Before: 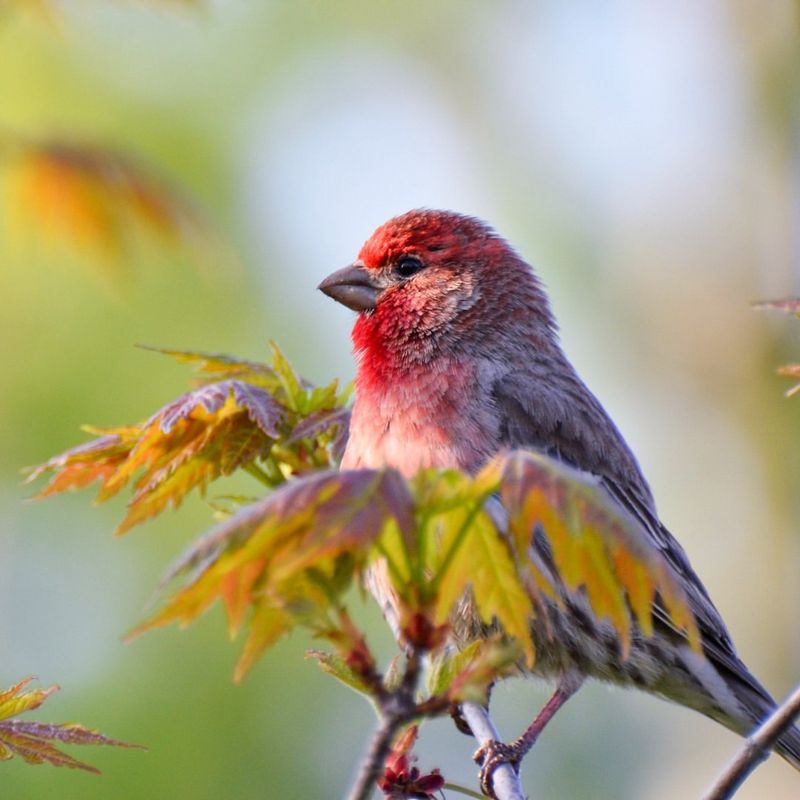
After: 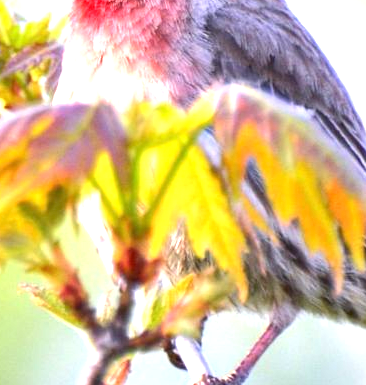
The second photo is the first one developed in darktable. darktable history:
exposure: black level correction 0, exposure 1.477 EV, compensate highlight preservation false
crop: left 35.928%, top 45.806%, right 18.214%, bottom 6.032%
